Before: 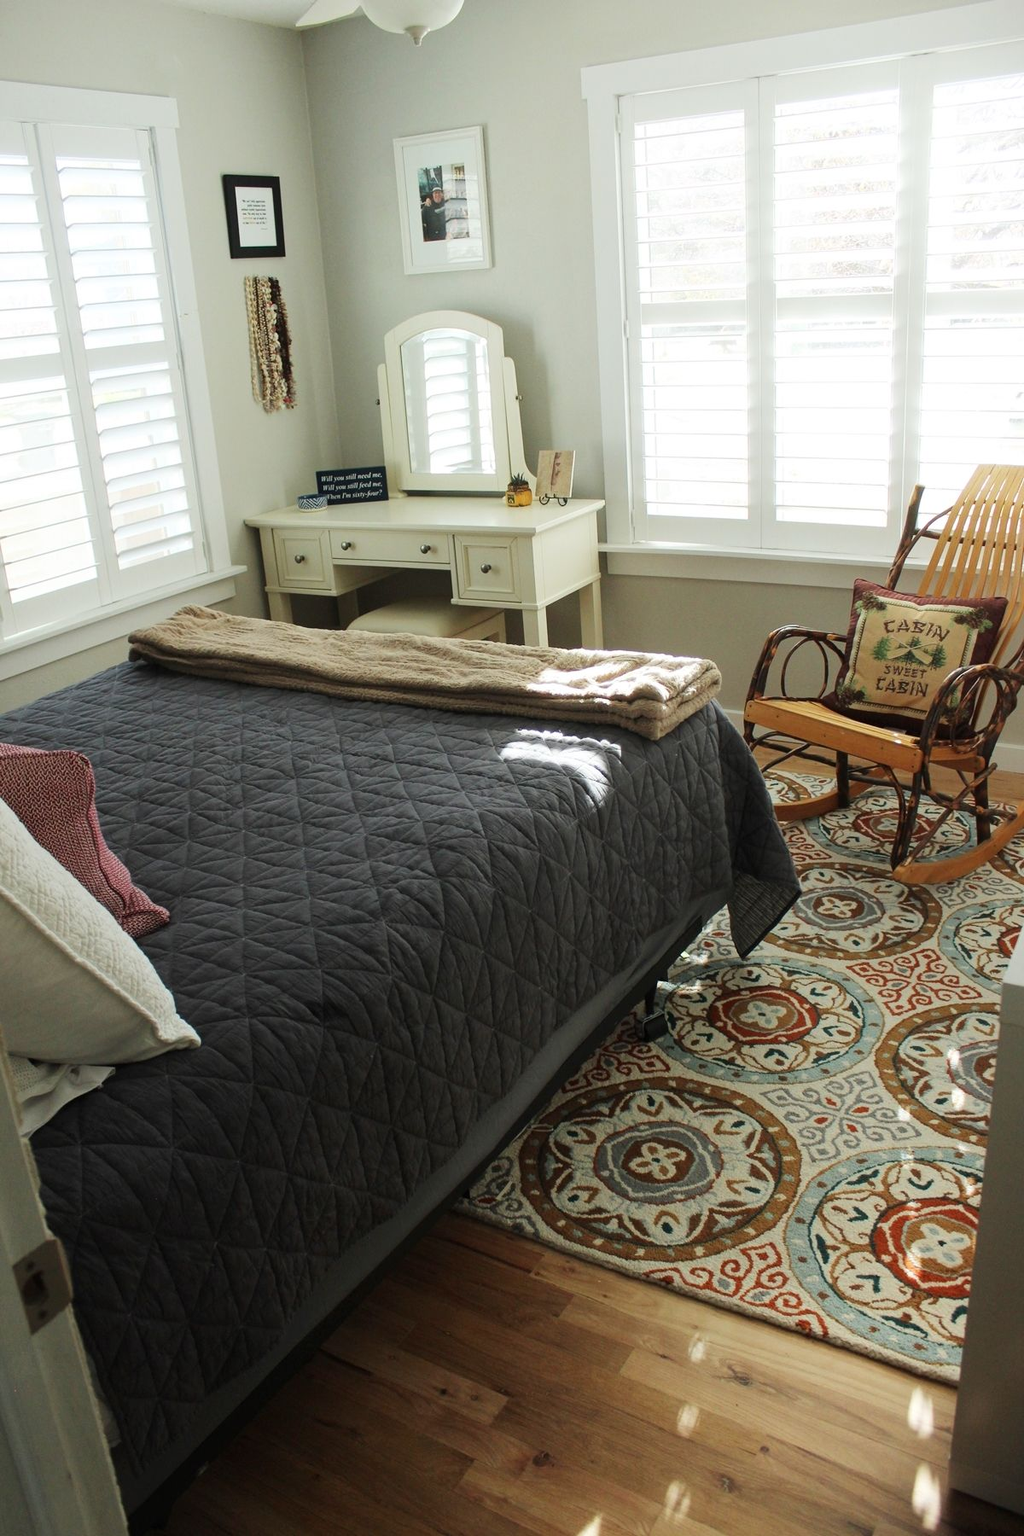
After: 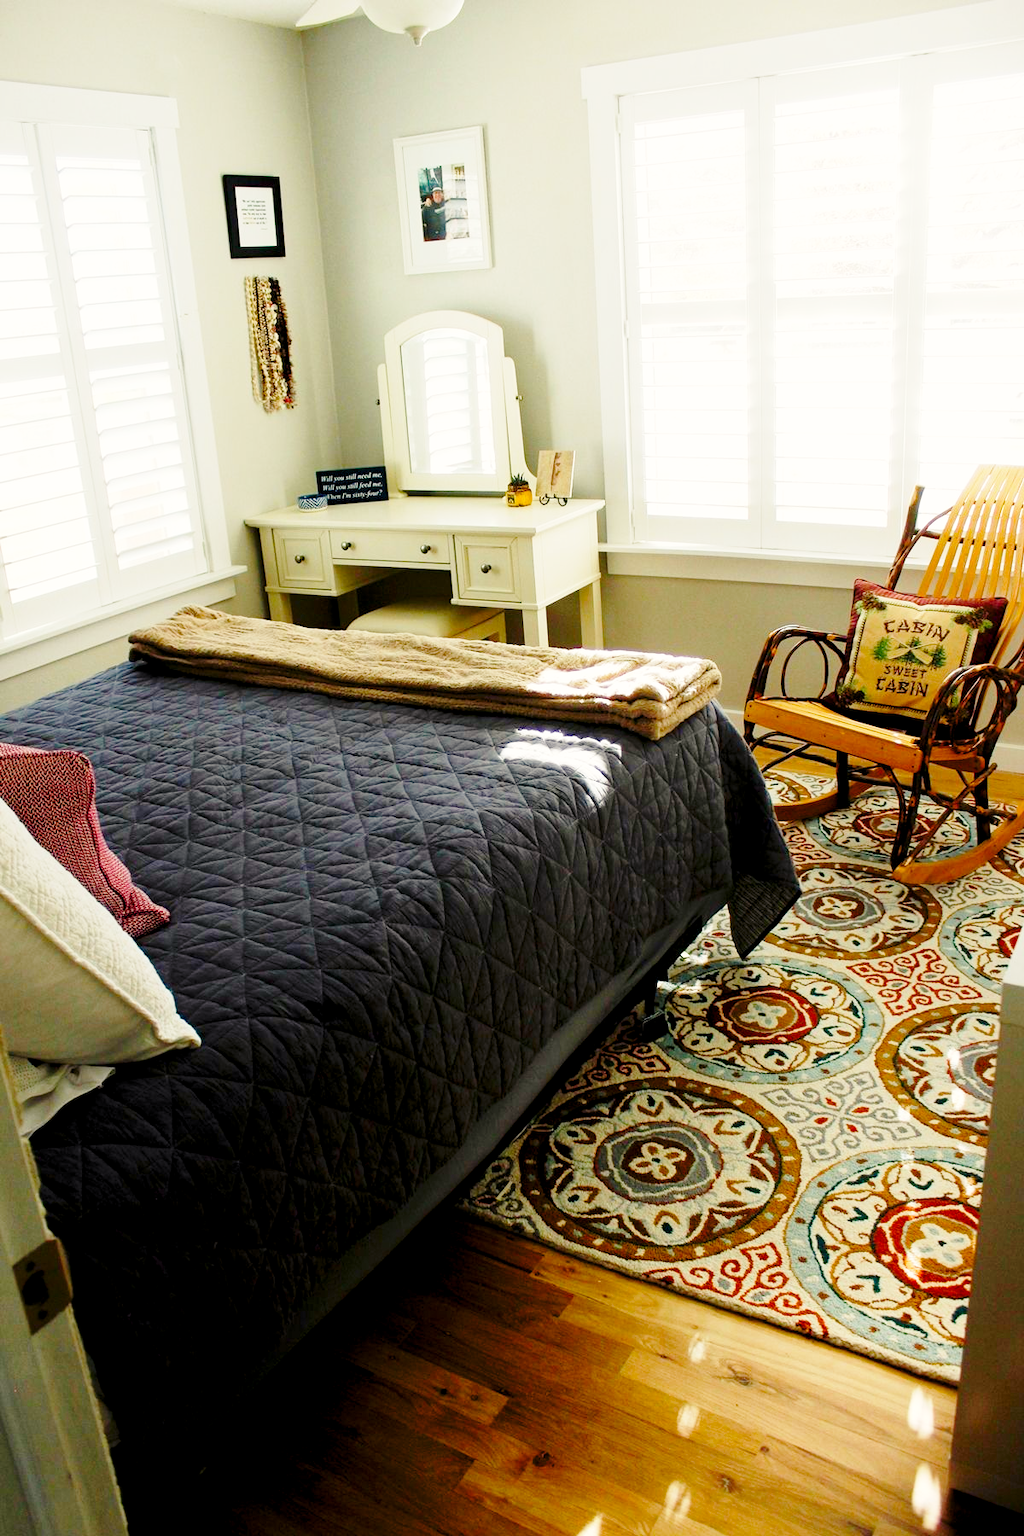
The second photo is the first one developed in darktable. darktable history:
color balance: output saturation 98.5%
color balance rgb: shadows lift › chroma 3%, shadows lift › hue 280.8°, power › hue 330°, highlights gain › chroma 3%, highlights gain › hue 75.6°, global offset › luminance -1%, perceptual saturation grading › global saturation 20%, perceptual saturation grading › highlights -25%, perceptual saturation grading › shadows 50%, global vibrance 20%
base curve: curves: ch0 [(0, 0) (0.028, 0.03) (0.121, 0.232) (0.46, 0.748) (0.859, 0.968) (1, 1)], preserve colors none
